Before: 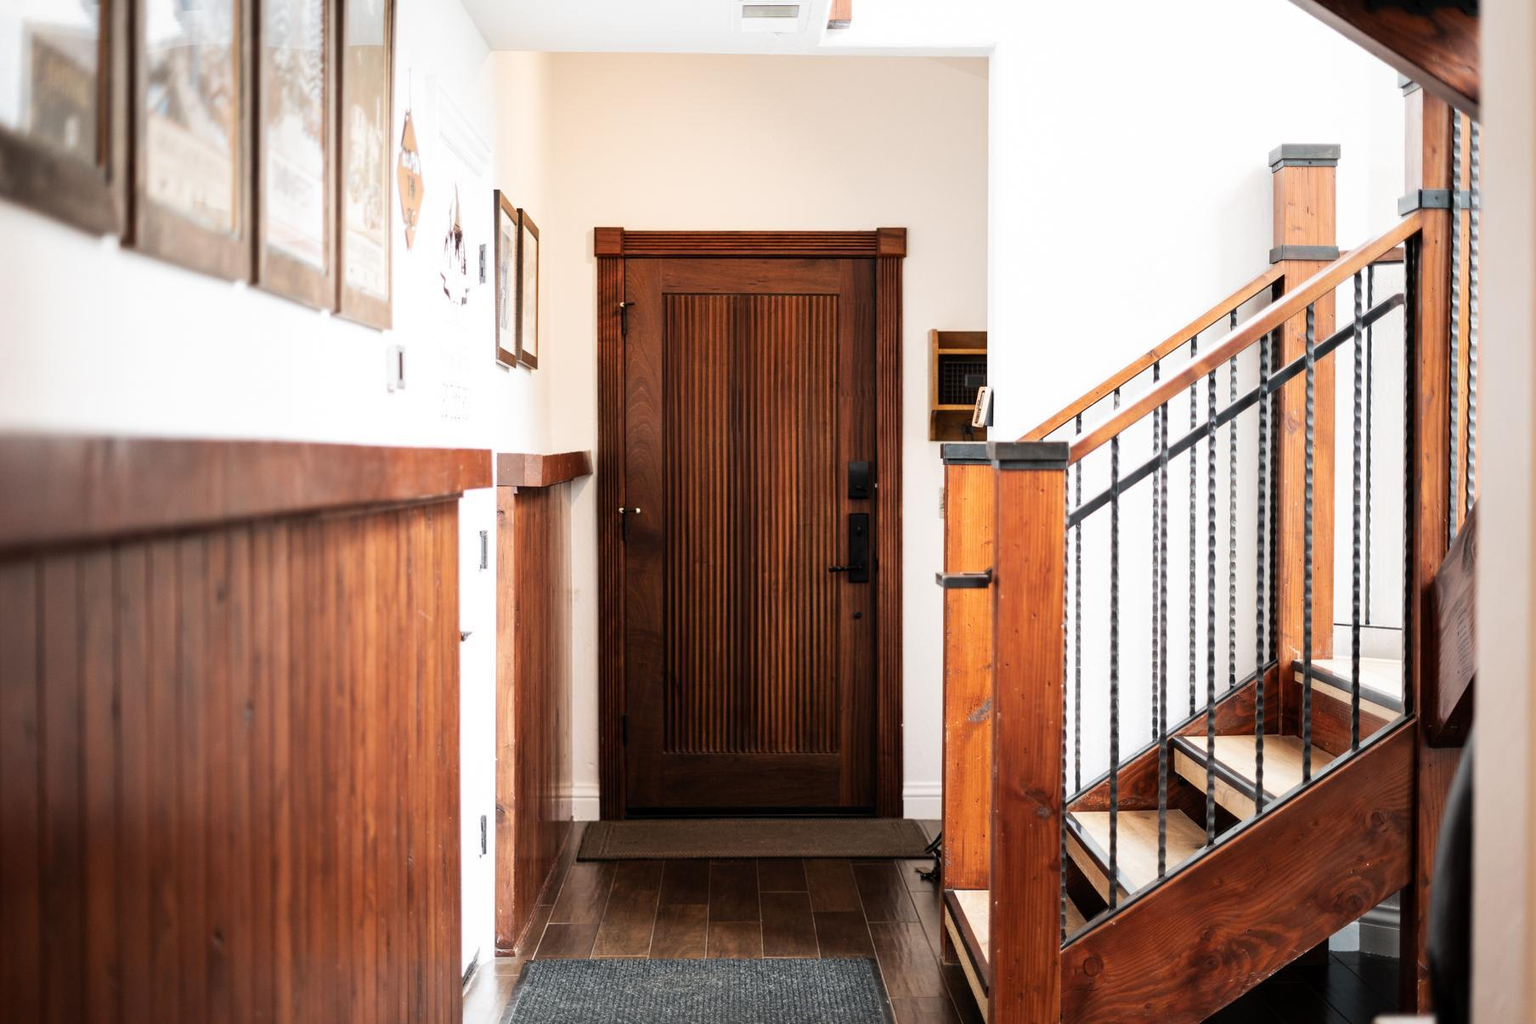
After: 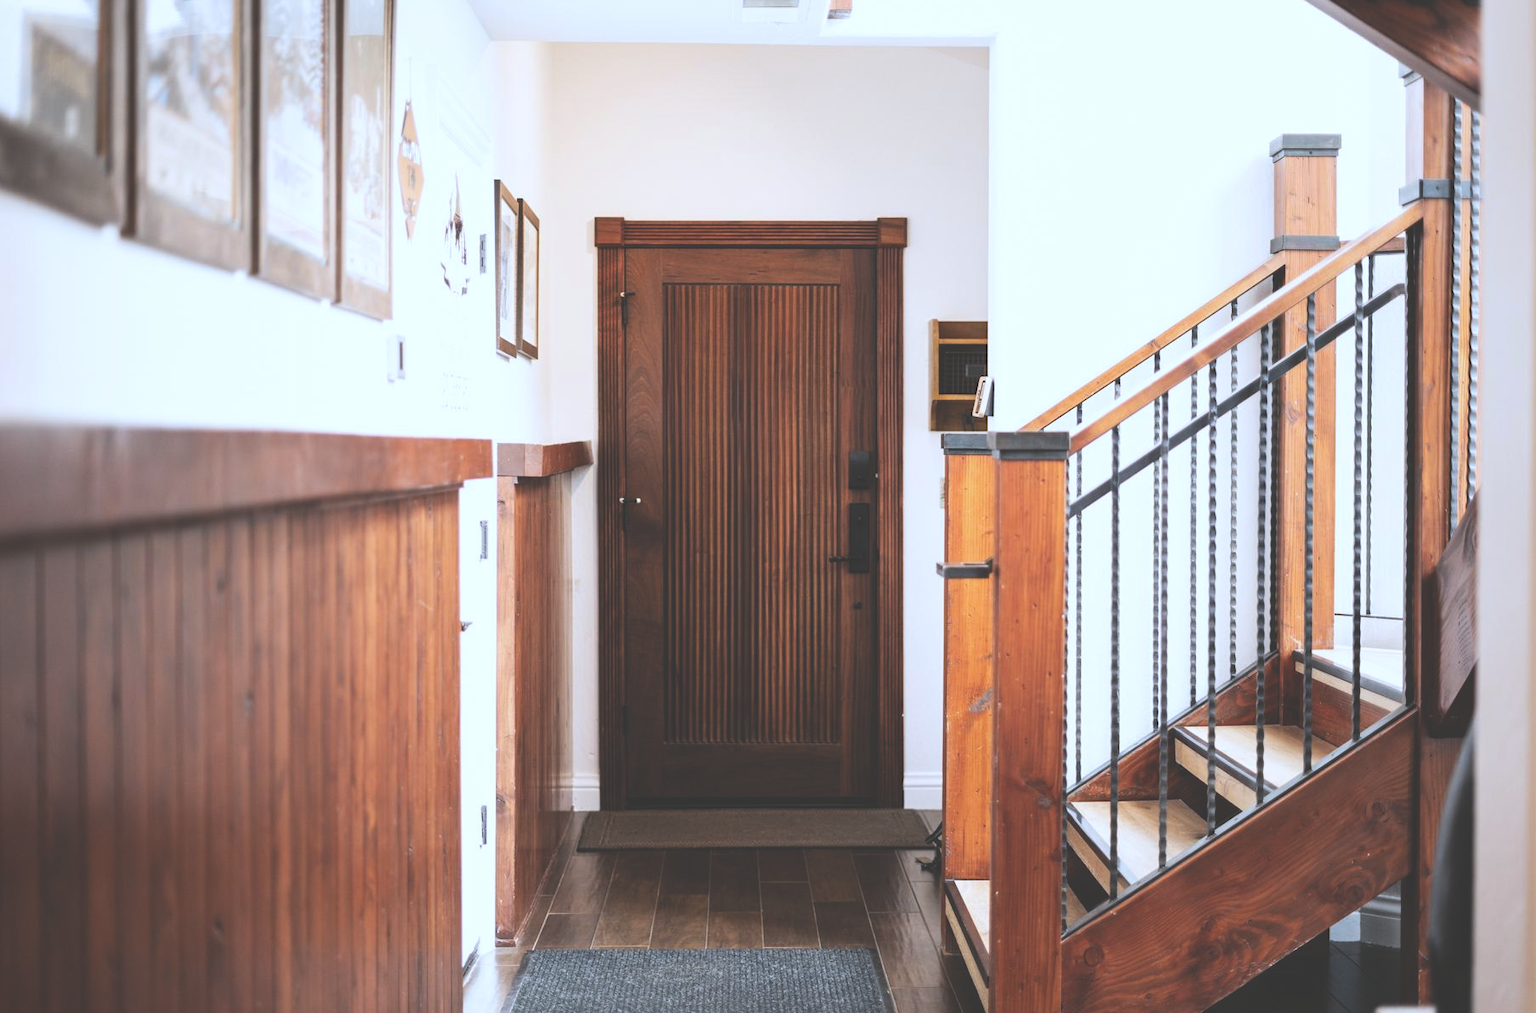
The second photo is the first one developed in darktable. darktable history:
contrast brightness saturation: contrast 0.05, brightness 0.06, saturation 0.01
exposure: black level correction -0.028, compensate highlight preservation false
crop: top 1.049%, right 0.001%
white balance: red 0.931, blue 1.11
